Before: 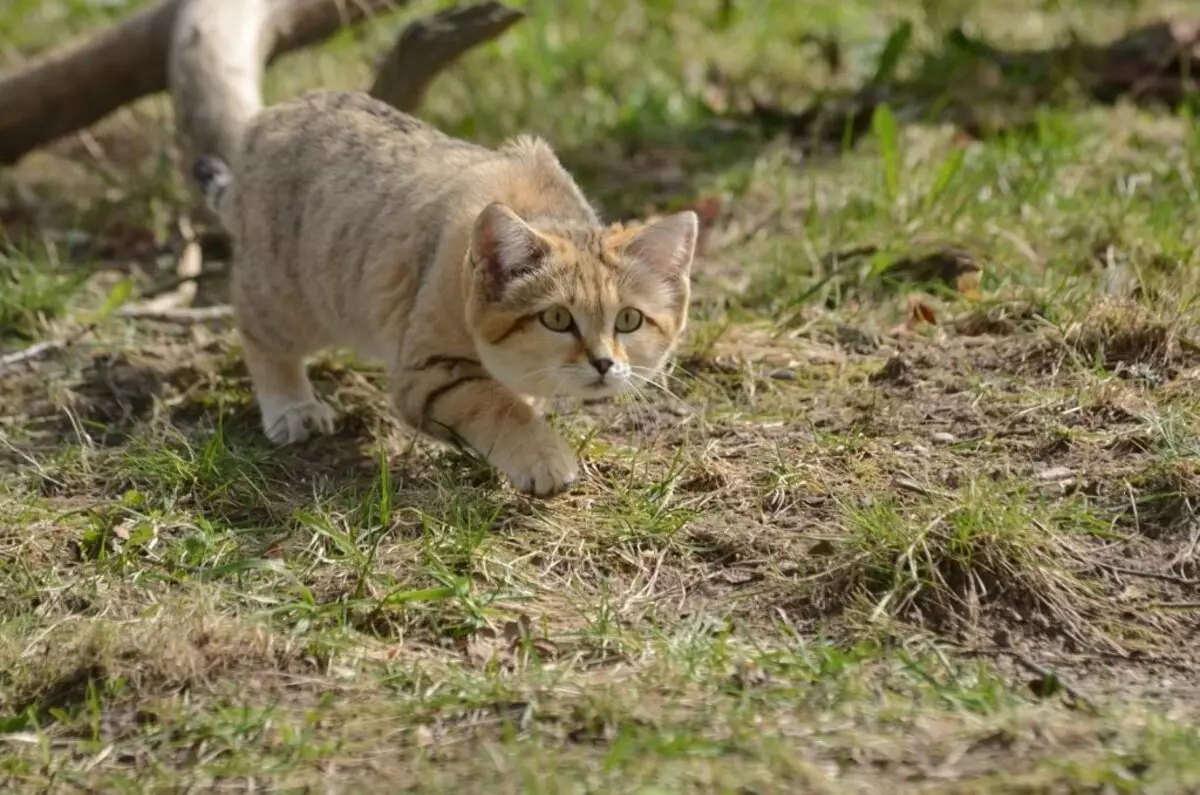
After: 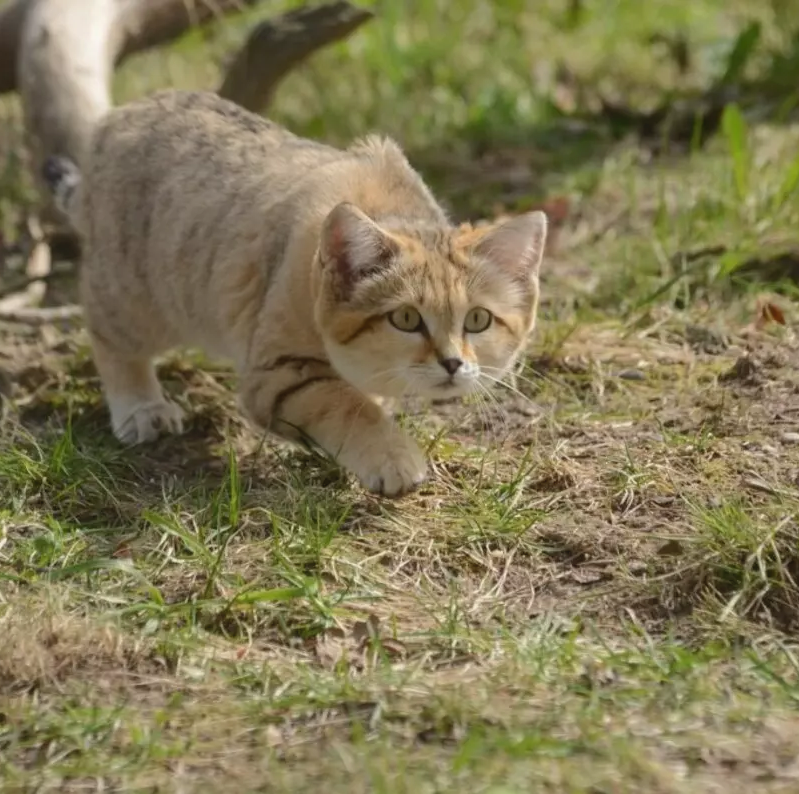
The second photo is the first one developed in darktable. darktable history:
crop and rotate: left 12.648%, right 20.685%
contrast equalizer: octaves 7, y [[0.6 ×6], [0.55 ×6], [0 ×6], [0 ×6], [0 ×6]], mix -0.3
